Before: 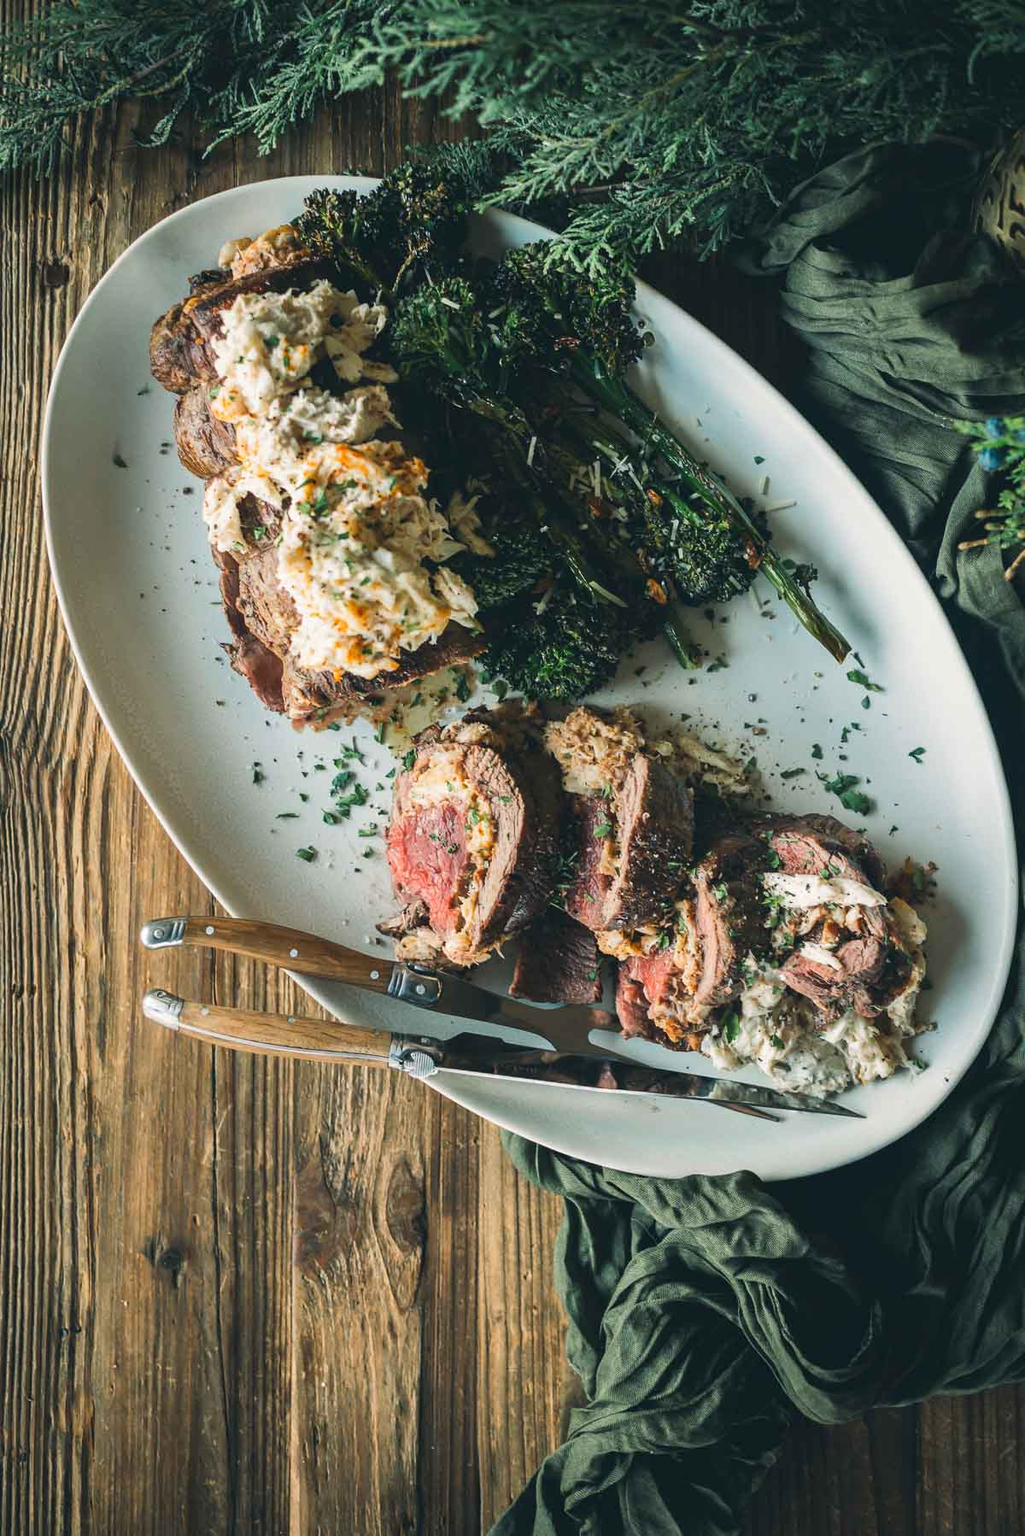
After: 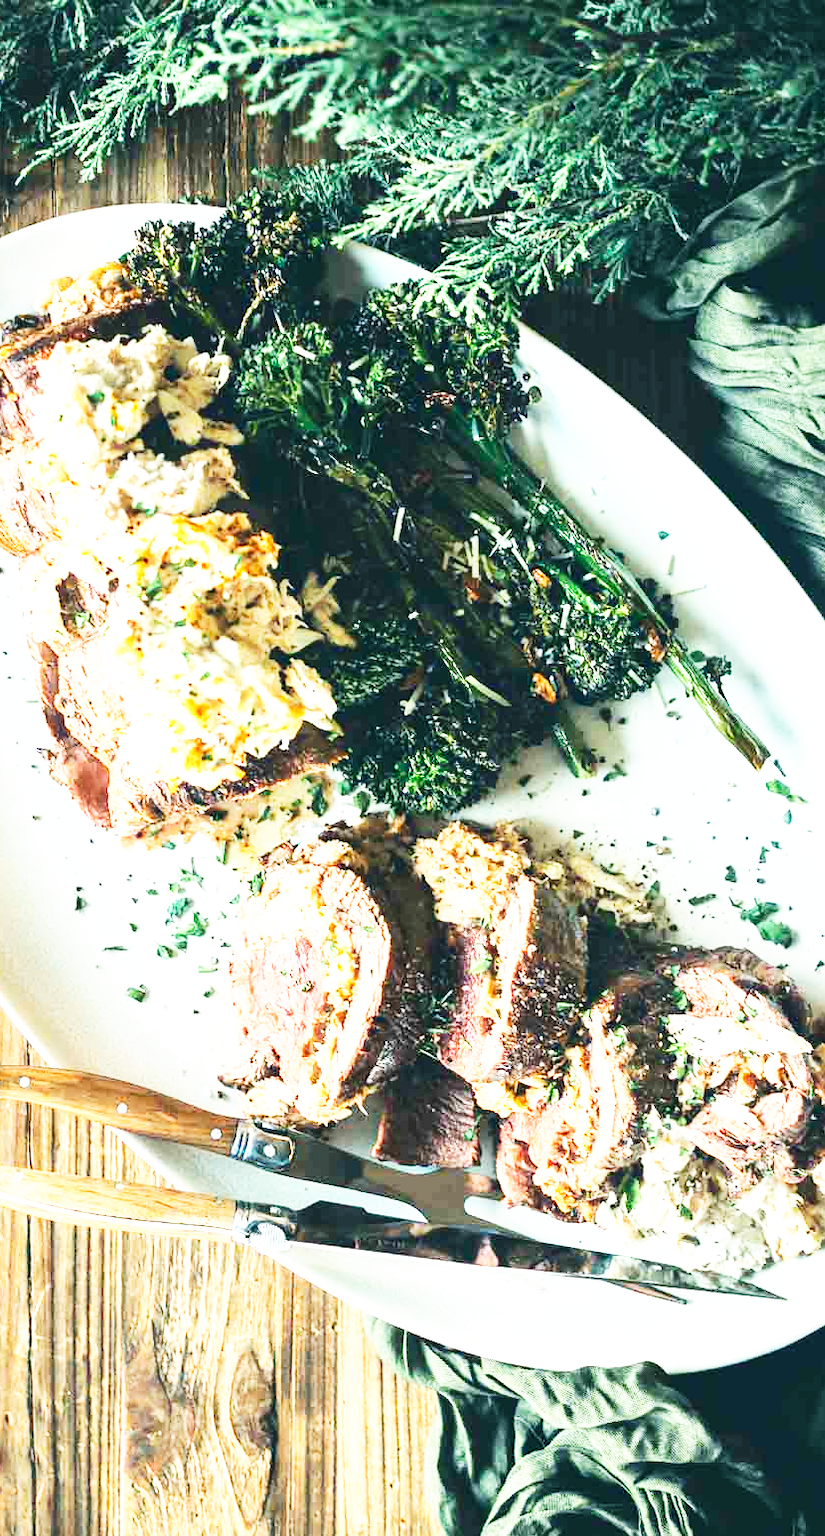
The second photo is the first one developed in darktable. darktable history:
exposure: black level correction 0, exposure 0.877 EV, compensate exposure bias true, compensate highlight preservation false
crop: left 18.479%, right 12.2%, bottom 13.971%
base curve: curves: ch0 [(0, 0) (0.007, 0.004) (0.027, 0.03) (0.046, 0.07) (0.207, 0.54) (0.442, 0.872) (0.673, 0.972) (1, 1)], preserve colors none
contrast brightness saturation: contrast 0.15, brightness 0.05
